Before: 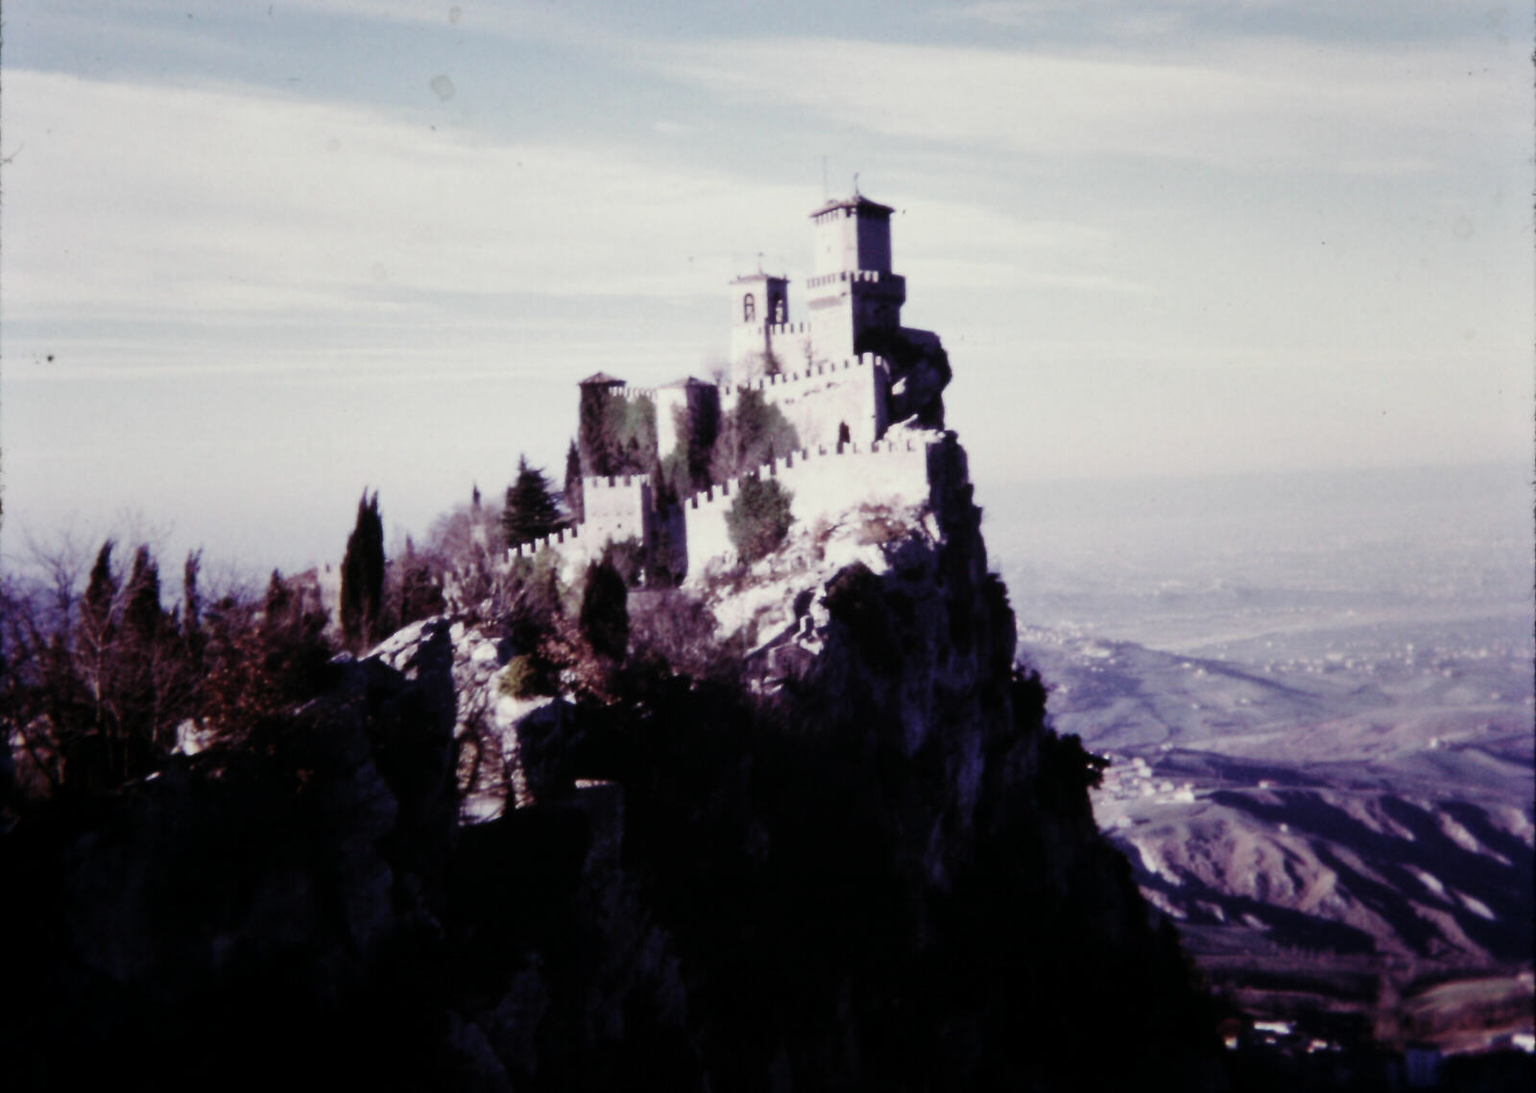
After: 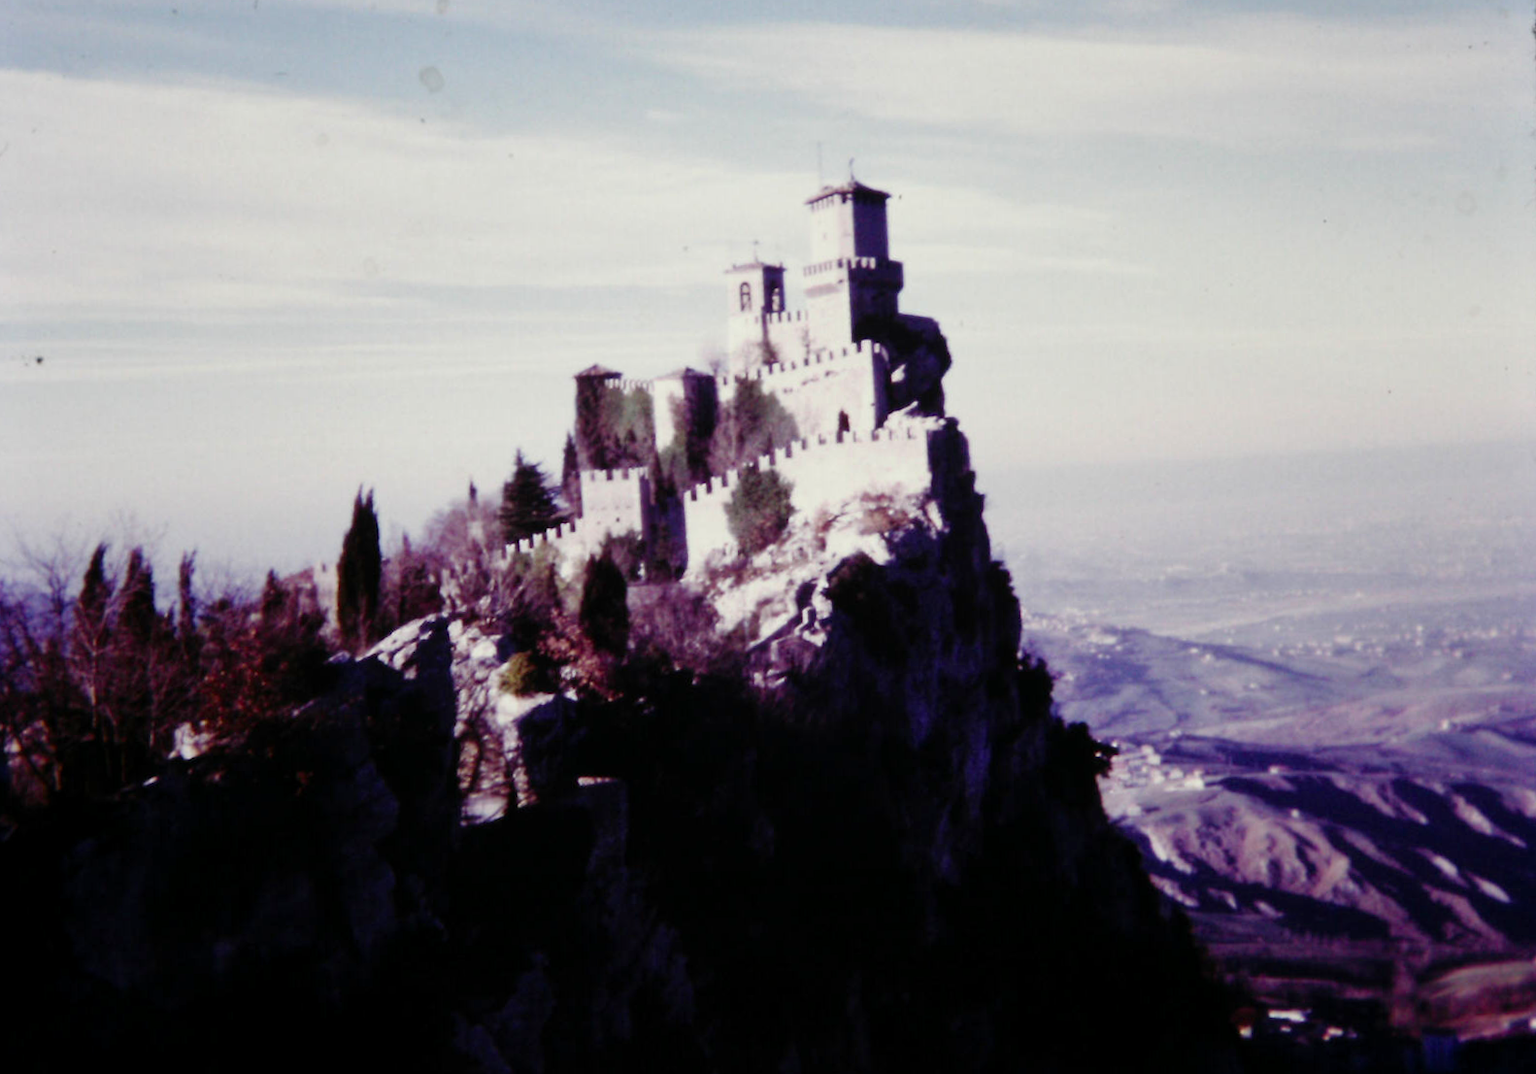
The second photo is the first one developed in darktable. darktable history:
rotate and perspective: rotation -1°, crop left 0.011, crop right 0.989, crop top 0.025, crop bottom 0.975
color balance rgb: perceptual saturation grading › global saturation 35%, perceptual saturation grading › highlights -25%, perceptual saturation grading › shadows 25%, global vibrance 10%
